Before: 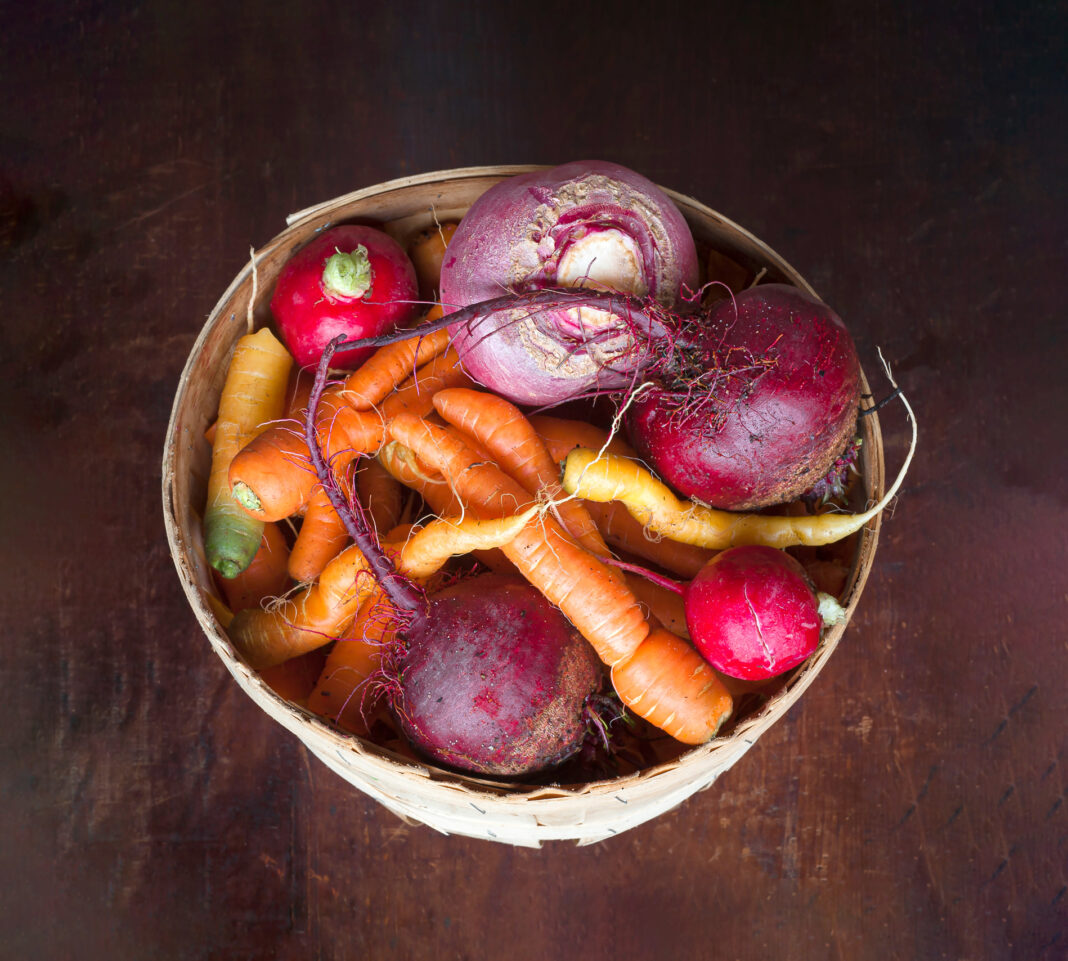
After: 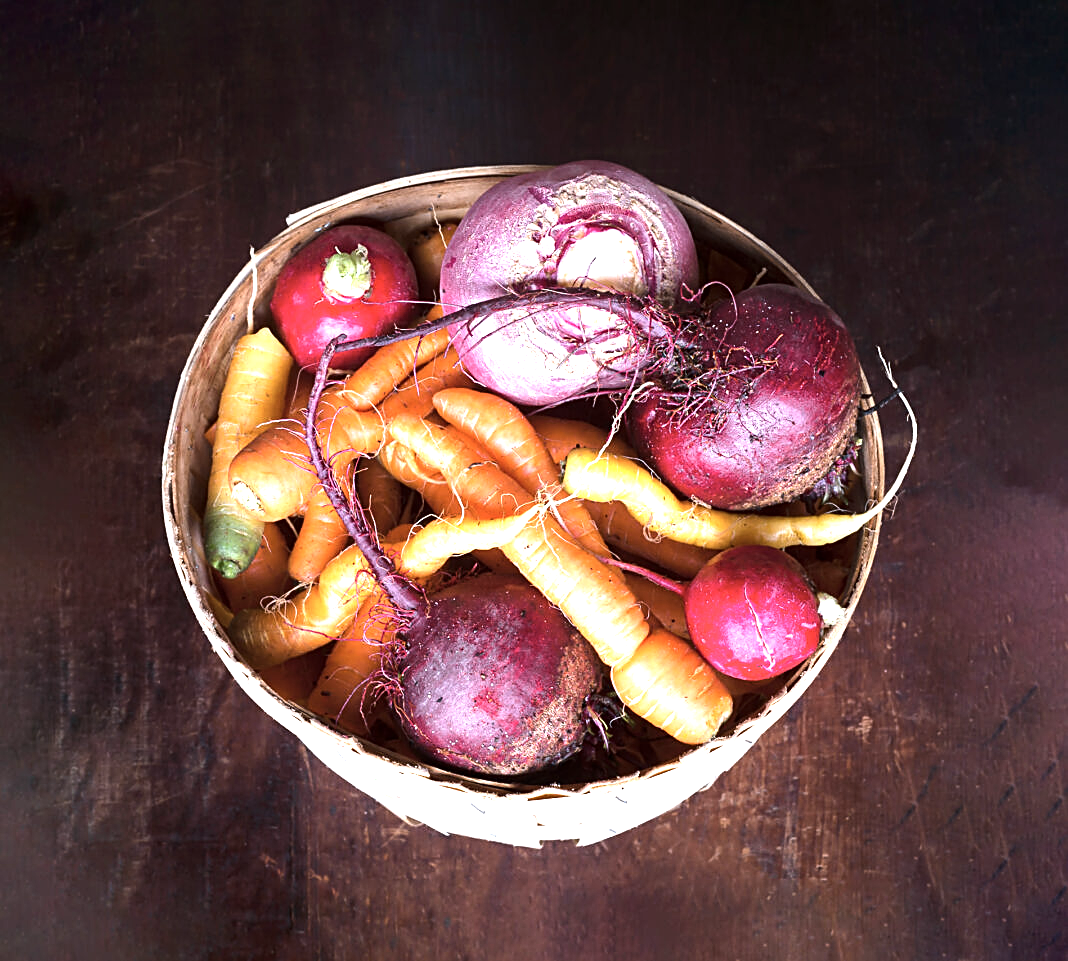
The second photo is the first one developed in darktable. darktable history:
tone equalizer: -8 EV -0.75 EV, -7 EV -0.7 EV, -6 EV -0.6 EV, -5 EV -0.4 EV, -3 EV 0.4 EV, -2 EV 0.6 EV, -1 EV 0.7 EV, +0 EV 0.75 EV, edges refinement/feathering 500, mask exposure compensation -1.57 EV, preserve details no
exposure: black level correction 0.001, exposure 0.5 EV, compensate exposure bias true, compensate highlight preservation false
sharpen: on, module defaults
white balance: red 1.004, blue 1.096
contrast brightness saturation: saturation -0.17
